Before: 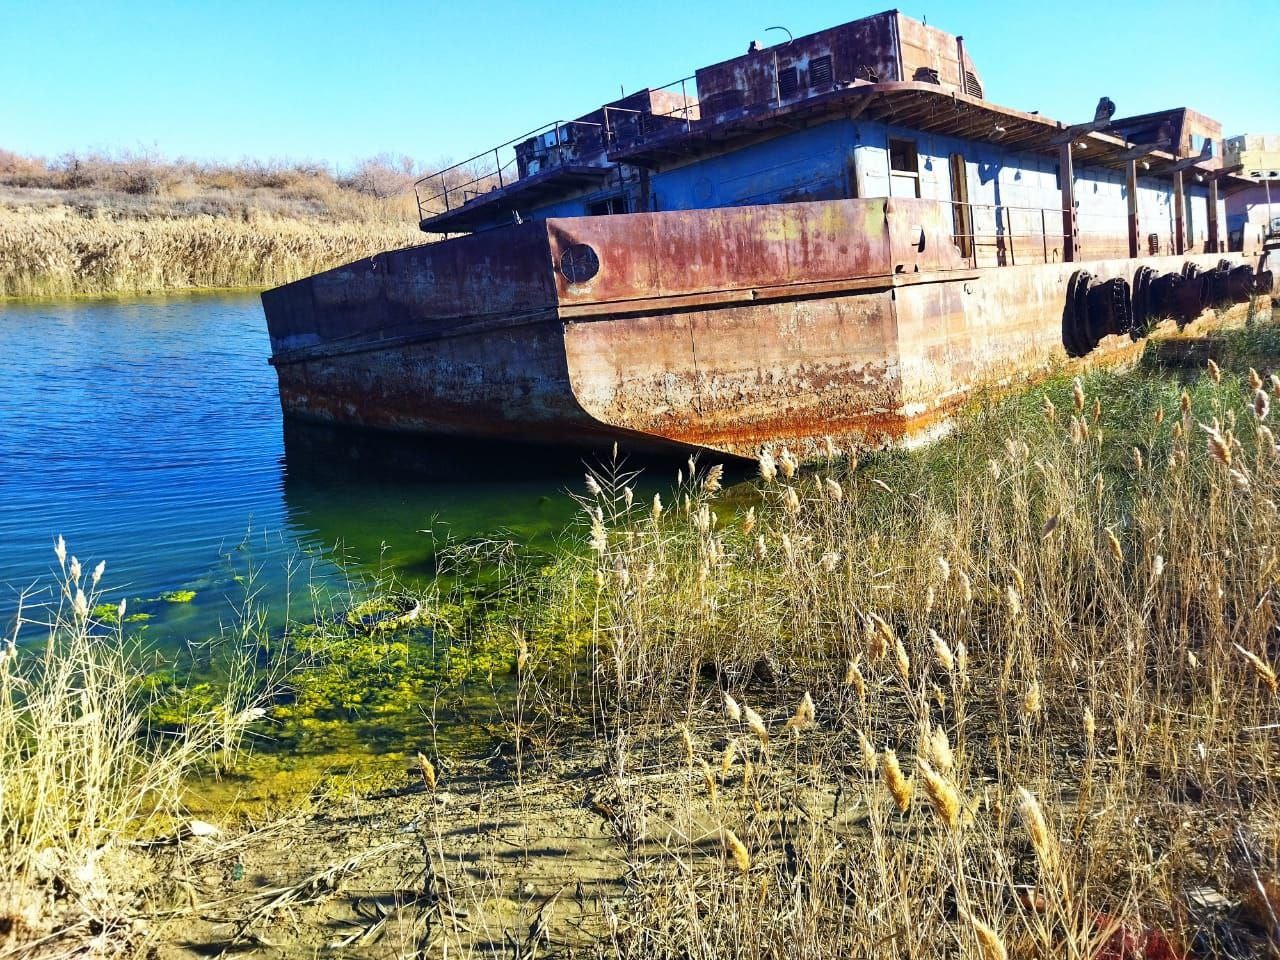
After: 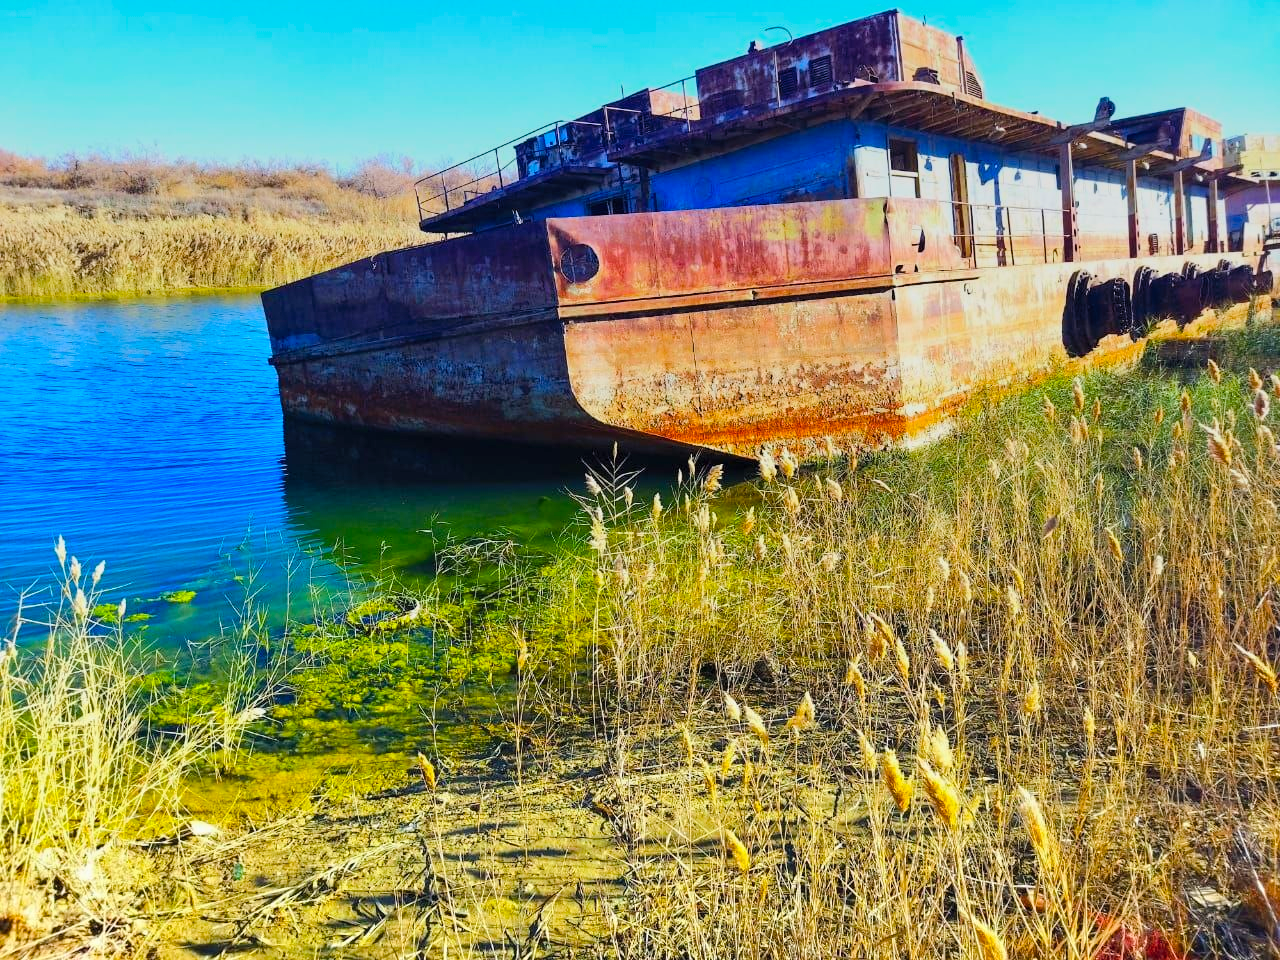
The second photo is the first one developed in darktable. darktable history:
graduated density: rotation -0.352°, offset 57.64
contrast brightness saturation: brightness 0.09, saturation 0.19
color balance rgb: perceptual saturation grading › global saturation 25%, perceptual brilliance grading › mid-tones 10%, perceptual brilliance grading › shadows 15%, global vibrance 20%
